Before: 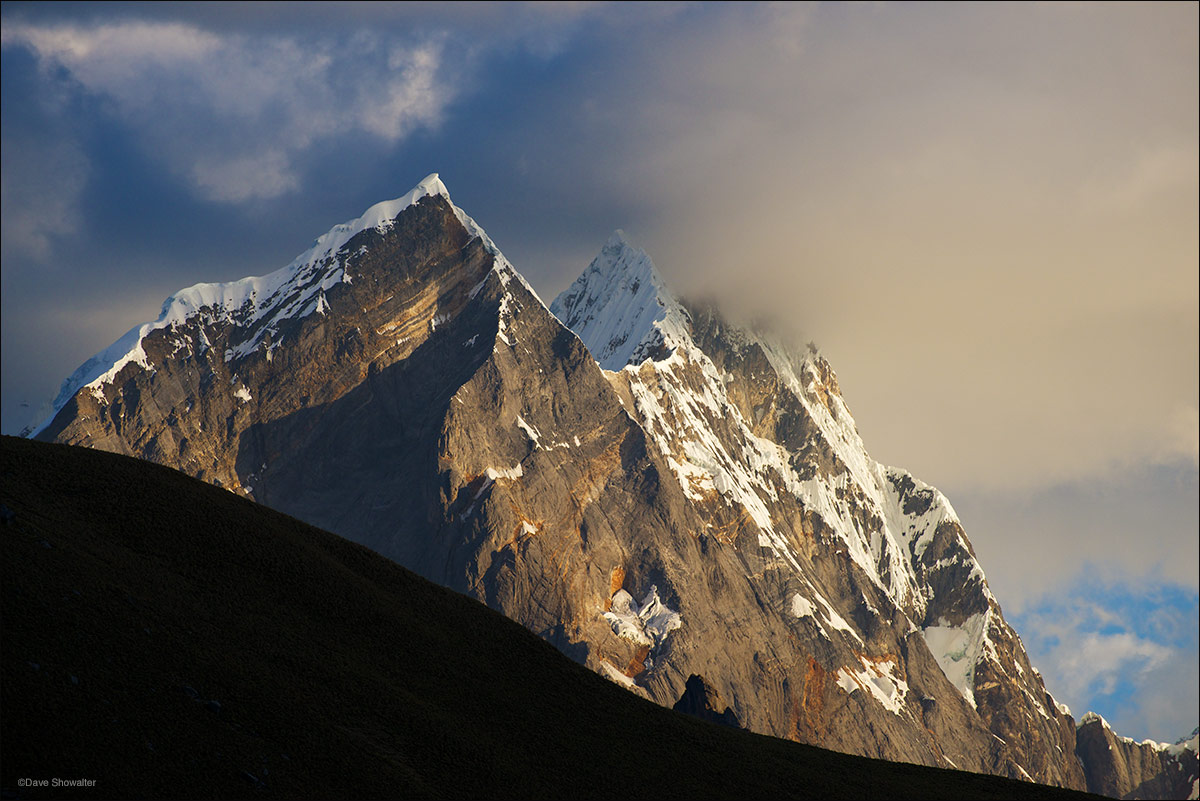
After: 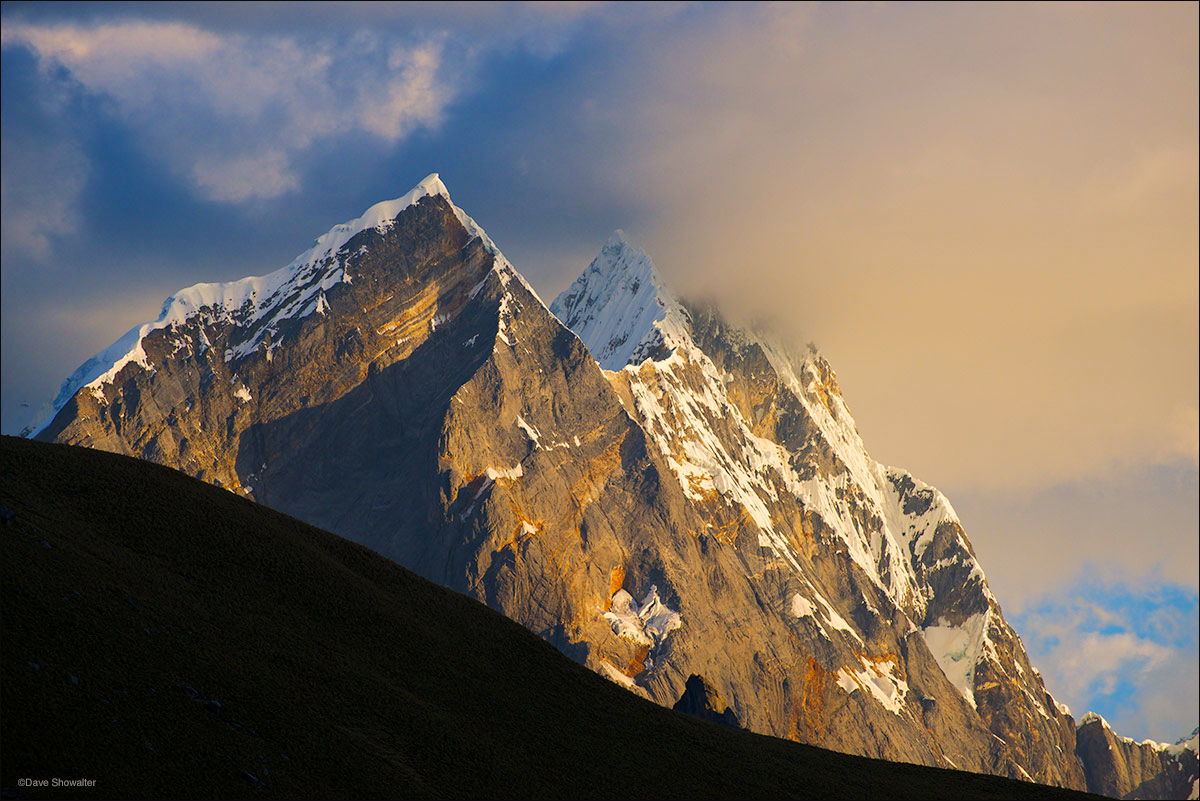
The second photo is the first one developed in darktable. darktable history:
color balance rgb: highlights gain › chroma 3.064%, highlights gain › hue 60.02°, perceptual saturation grading › global saturation 24.995%, perceptual brilliance grading › mid-tones 10.093%, perceptual brilliance grading › shadows 15.491%
